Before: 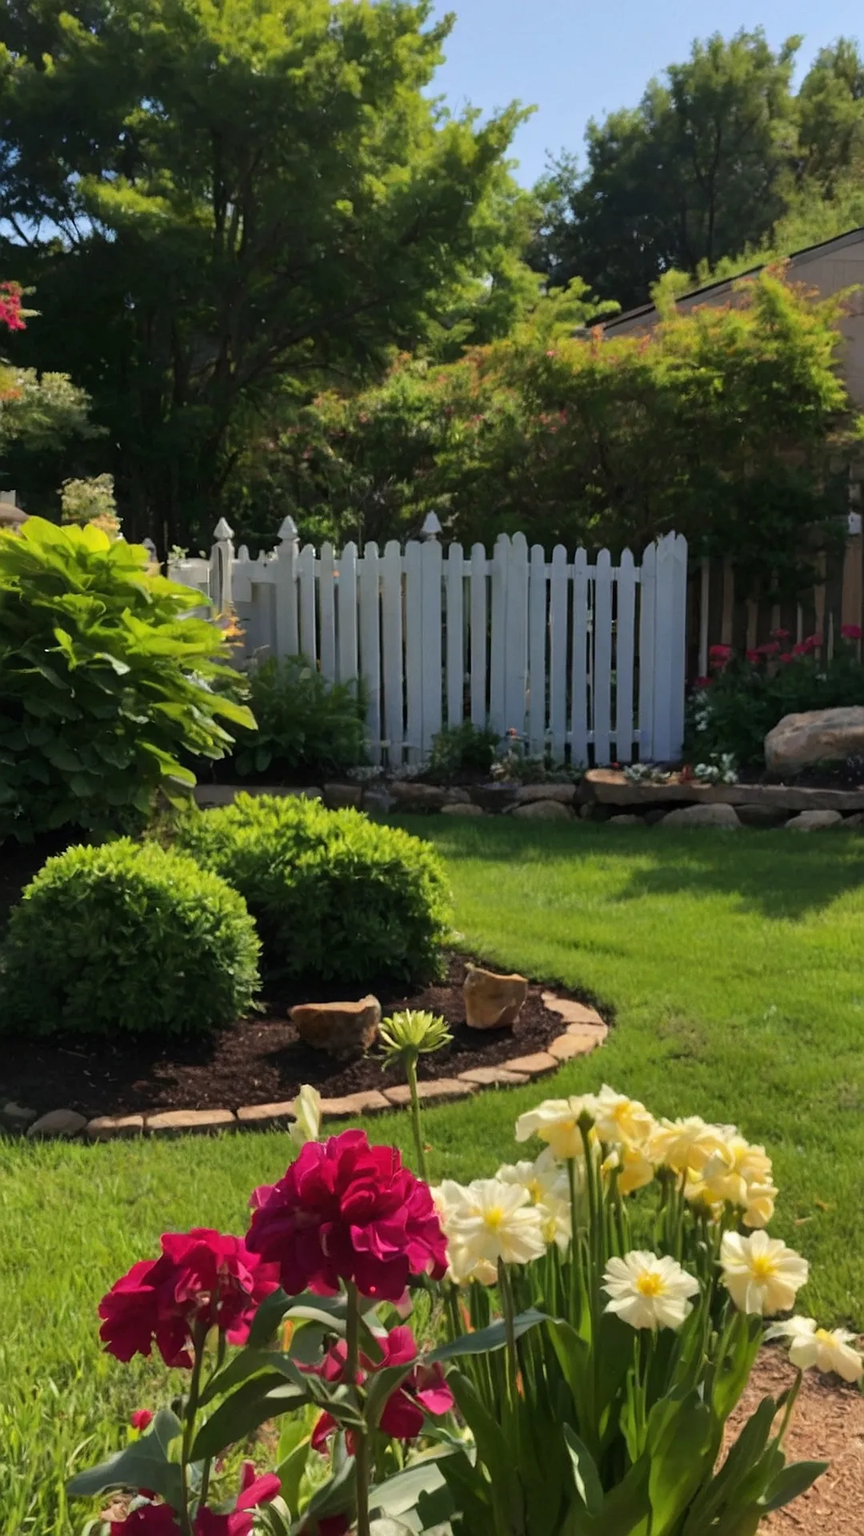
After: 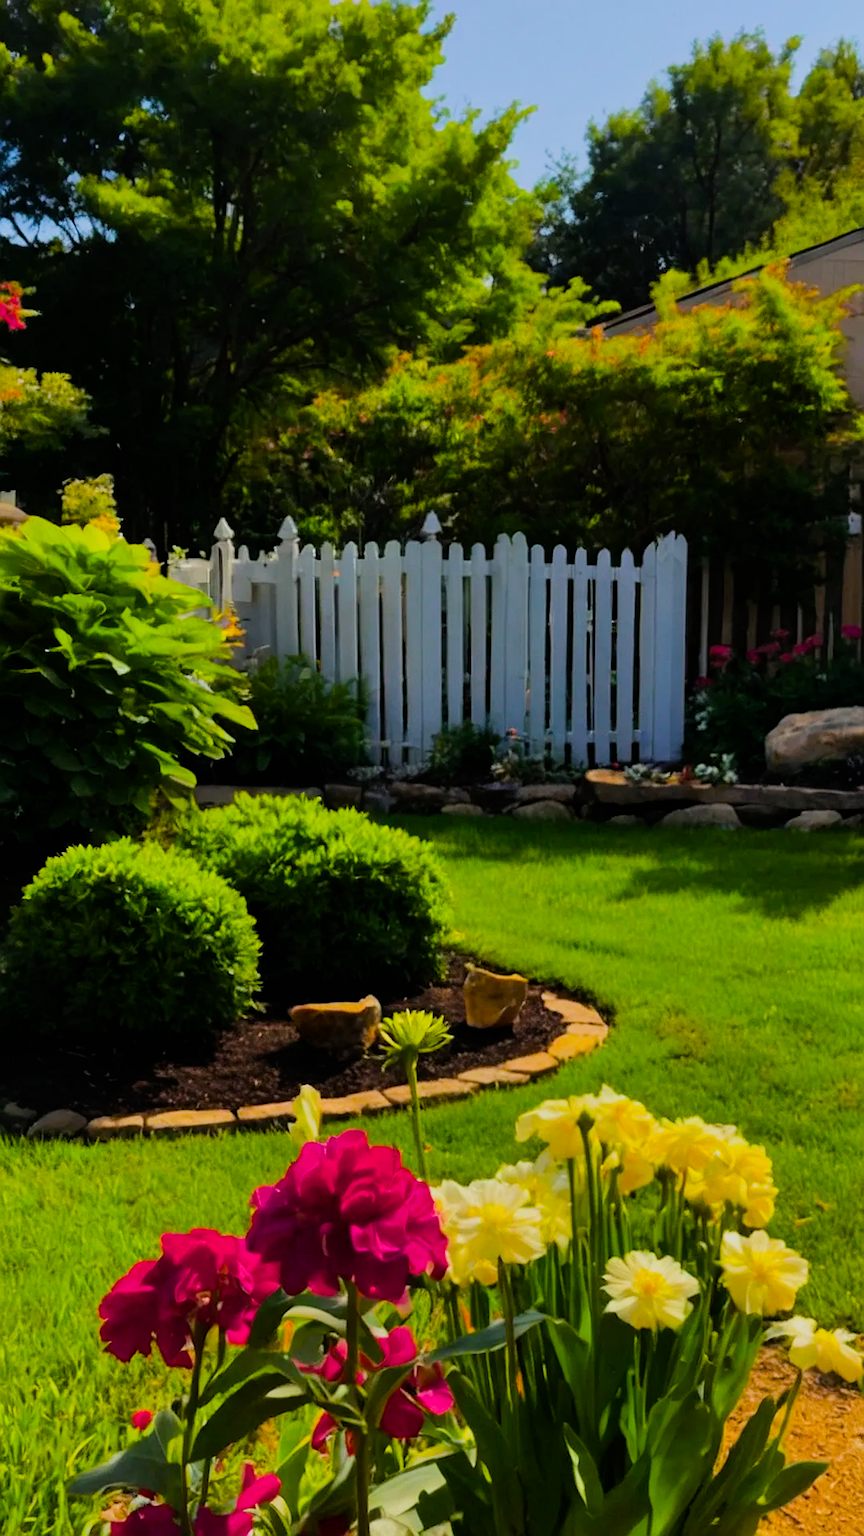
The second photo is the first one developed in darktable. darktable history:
filmic rgb: black relative exposure -7.65 EV, white relative exposure 4.56 EV, hardness 3.61, contrast 1.25
color balance: input saturation 134.34%, contrast -10.04%, contrast fulcrum 19.67%, output saturation 133.51%
